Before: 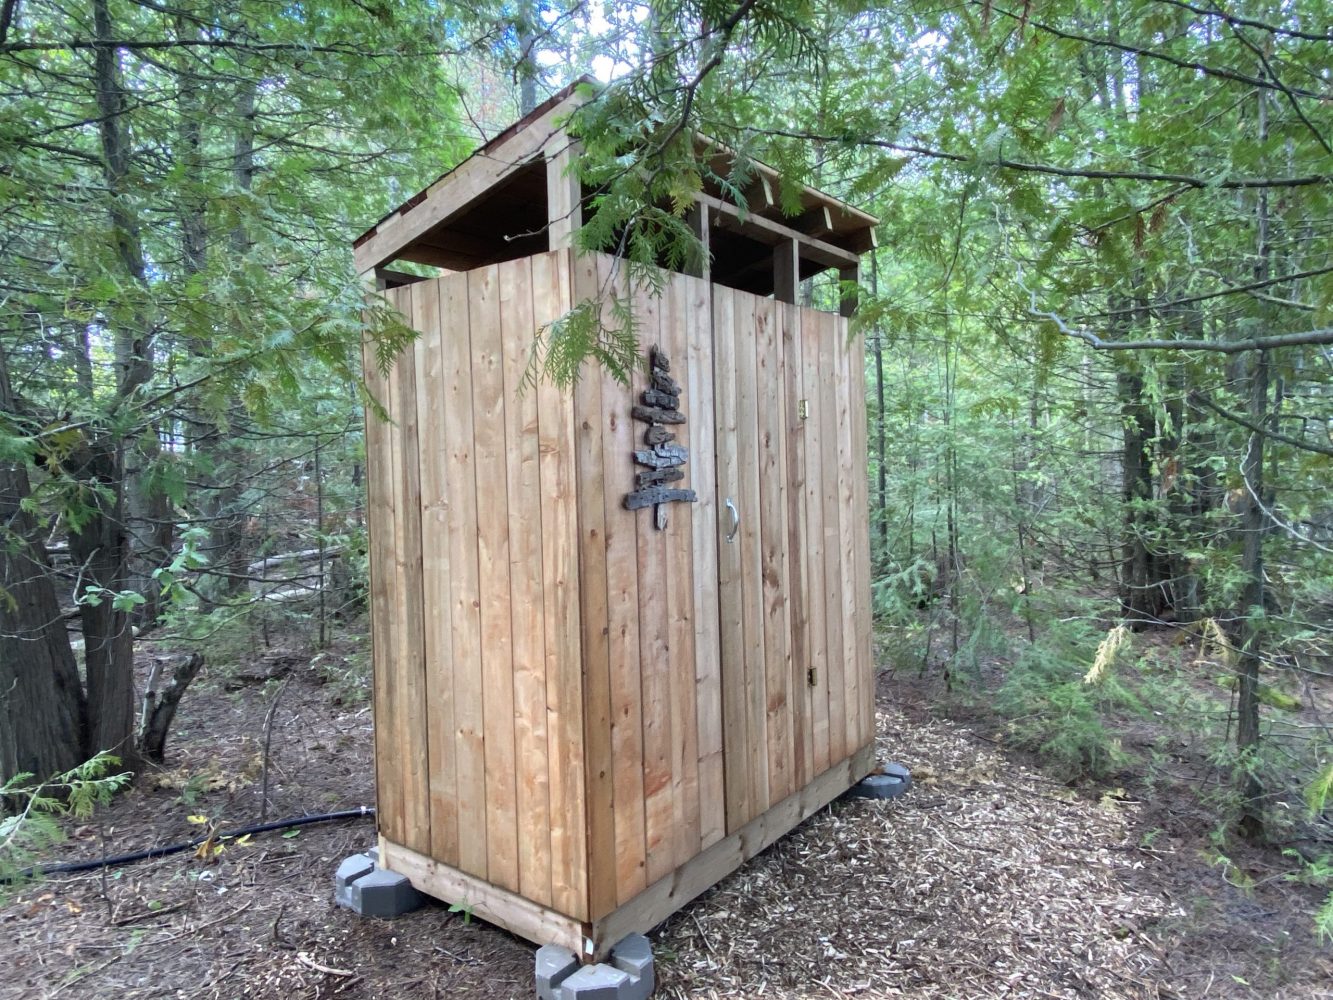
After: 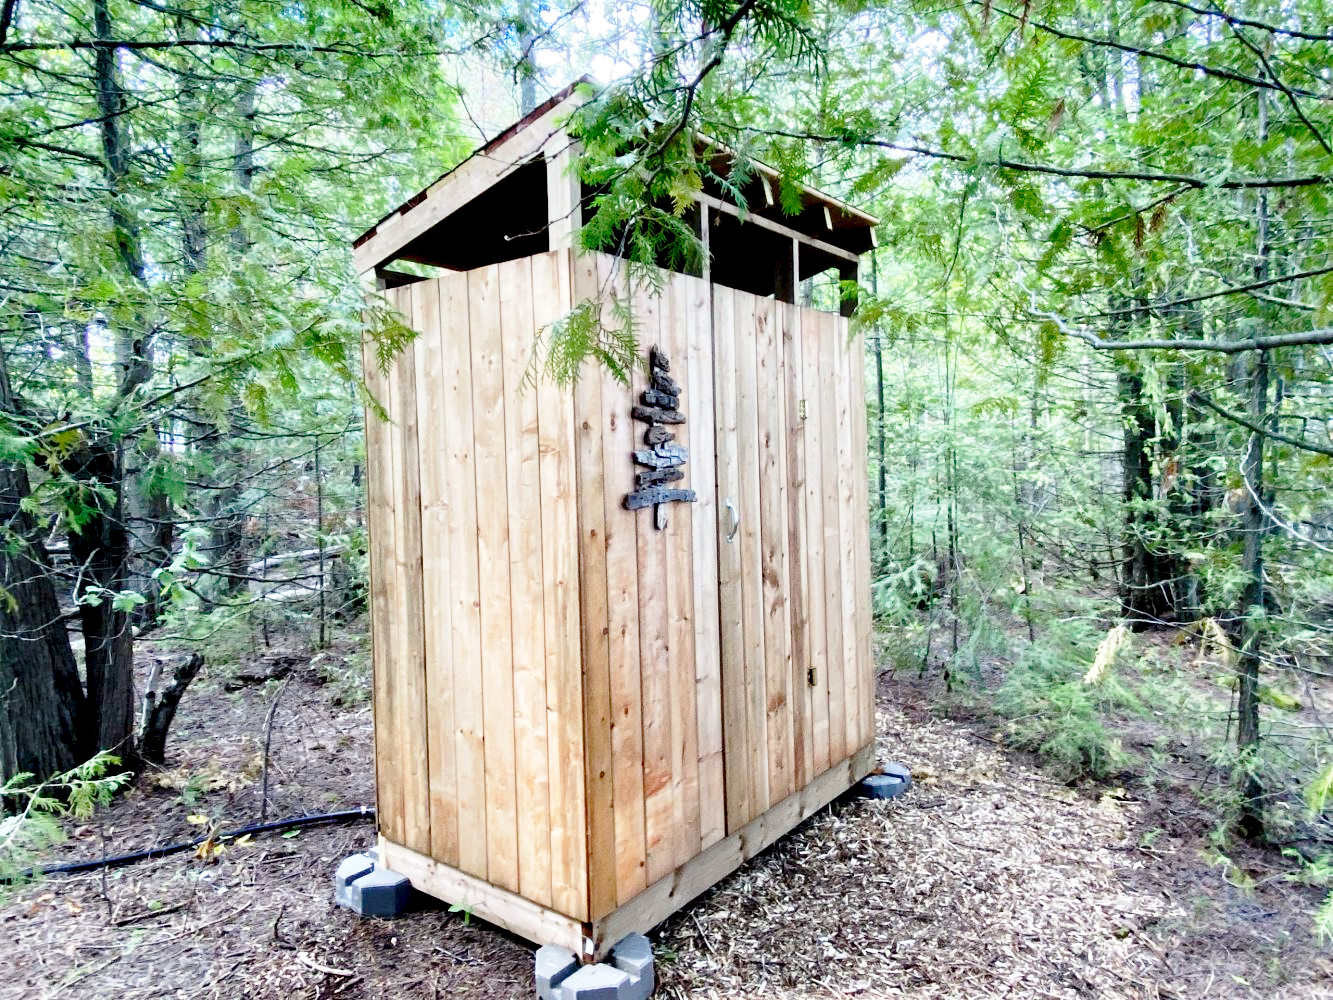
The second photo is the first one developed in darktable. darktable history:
exposure: black level correction 0.025, exposure 0.182 EV, compensate highlight preservation false
base curve: curves: ch0 [(0, 0) (0.028, 0.03) (0.121, 0.232) (0.46, 0.748) (0.859, 0.968) (1, 1)], preserve colors none
shadows and highlights: shadows 37.27, highlights -28.18, soften with gaussian
